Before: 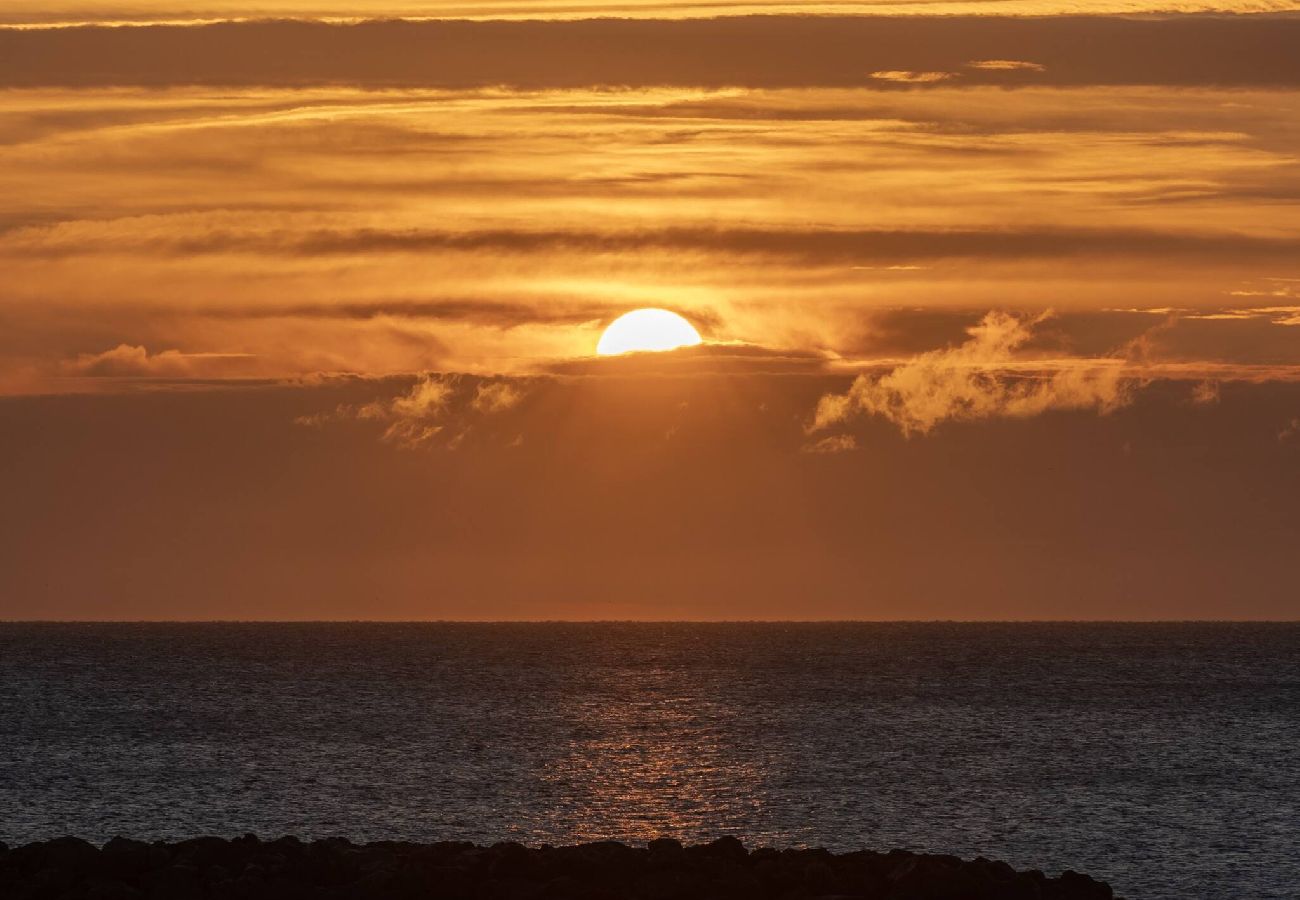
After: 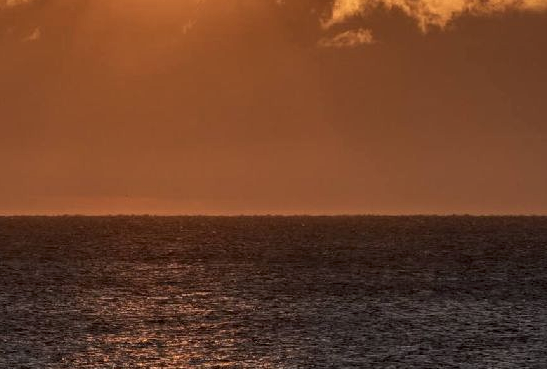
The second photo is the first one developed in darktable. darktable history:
shadows and highlights: shadows 25, highlights -25
crop: left 37.221%, top 45.169%, right 20.63%, bottom 13.777%
local contrast: highlights 25%, detail 150%
